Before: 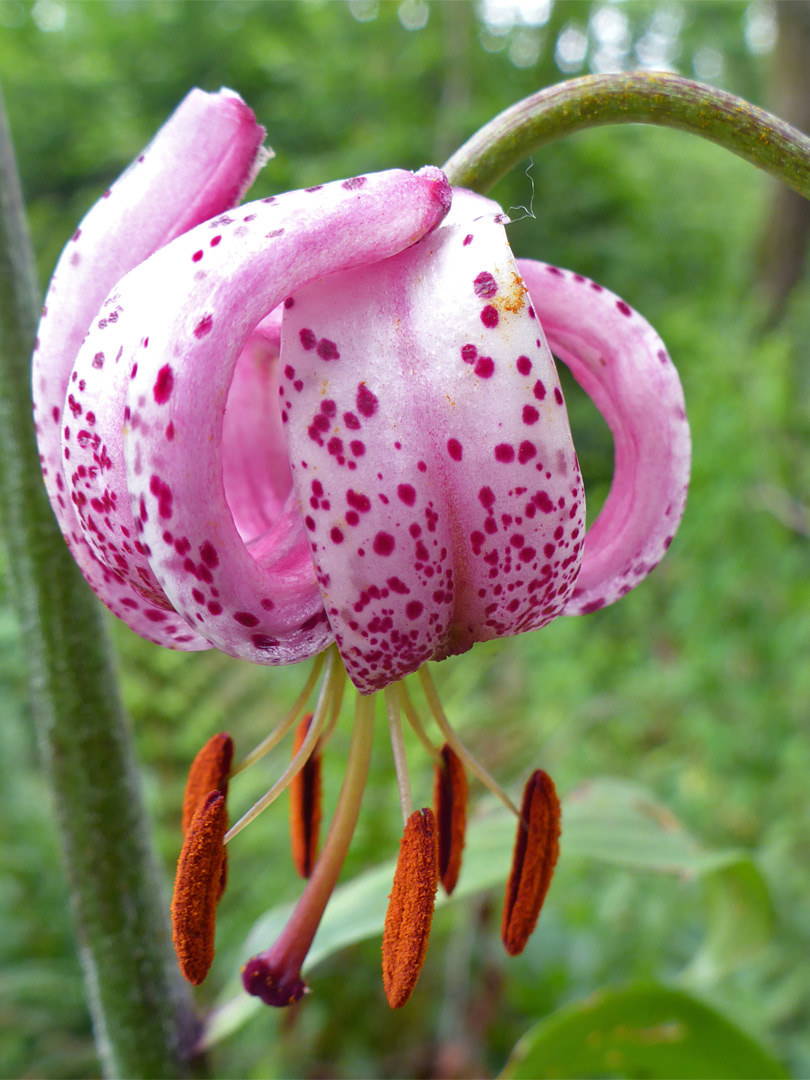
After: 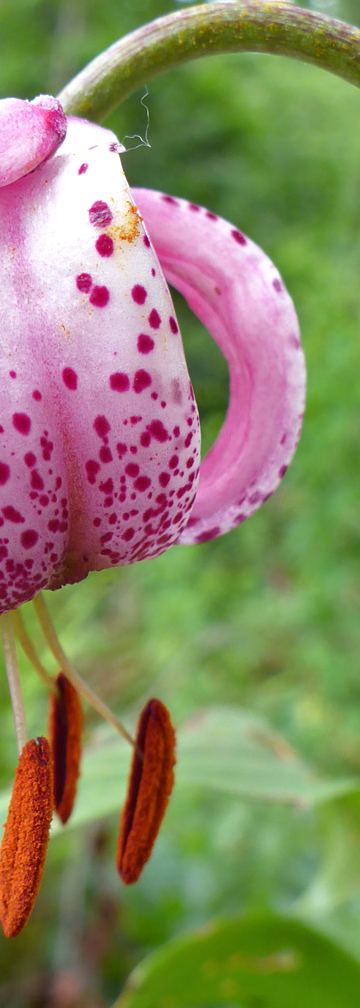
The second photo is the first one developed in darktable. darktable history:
exposure: exposure 0.128 EV, compensate highlight preservation false
crop: left 47.628%, top 6.643%, right 7.874%
